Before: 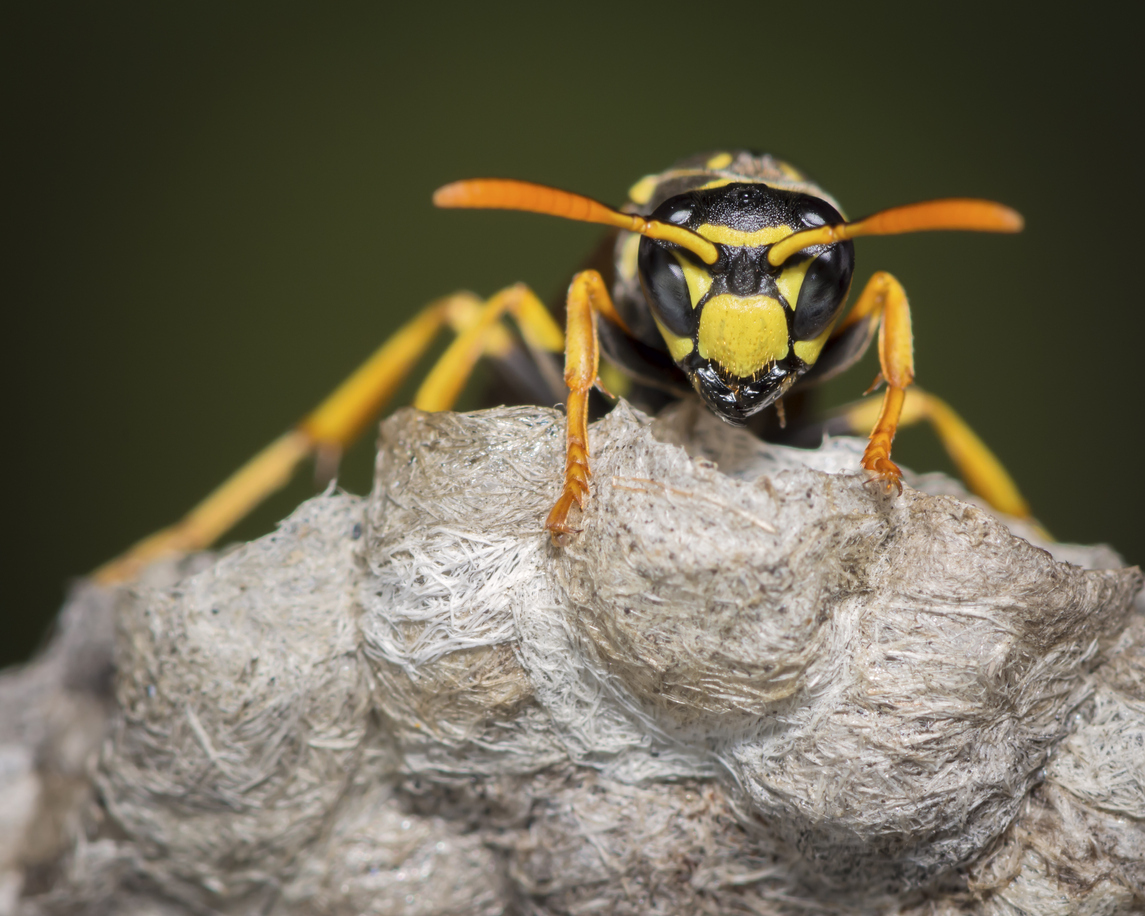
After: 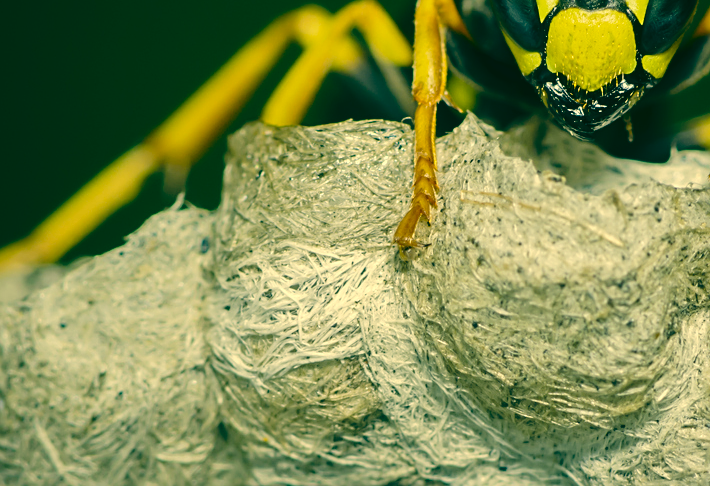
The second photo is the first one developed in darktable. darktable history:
sharpen: on, module defaults
crop: left 13.312%, top 31.28%, right 24.627%, bottom 15.582%
base curve: curves: ch0 [(0, 0) (0.073, 0.04) (0.157, 0.139) (0.492, 0.492) (0.758, 0.758) (1, 1)], preserve colors none
color correction: highlights a* 1.83, highlights b* 34.02, shadows a* -36.68, shadows b* -5.48
